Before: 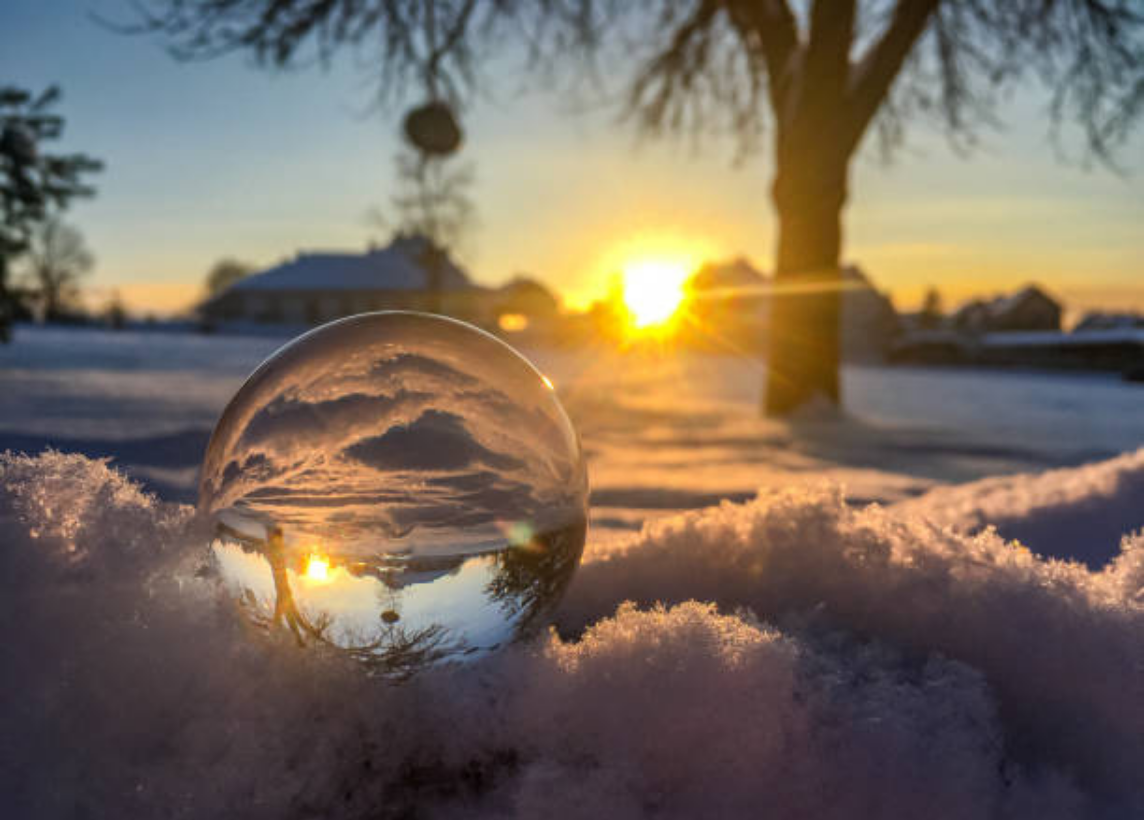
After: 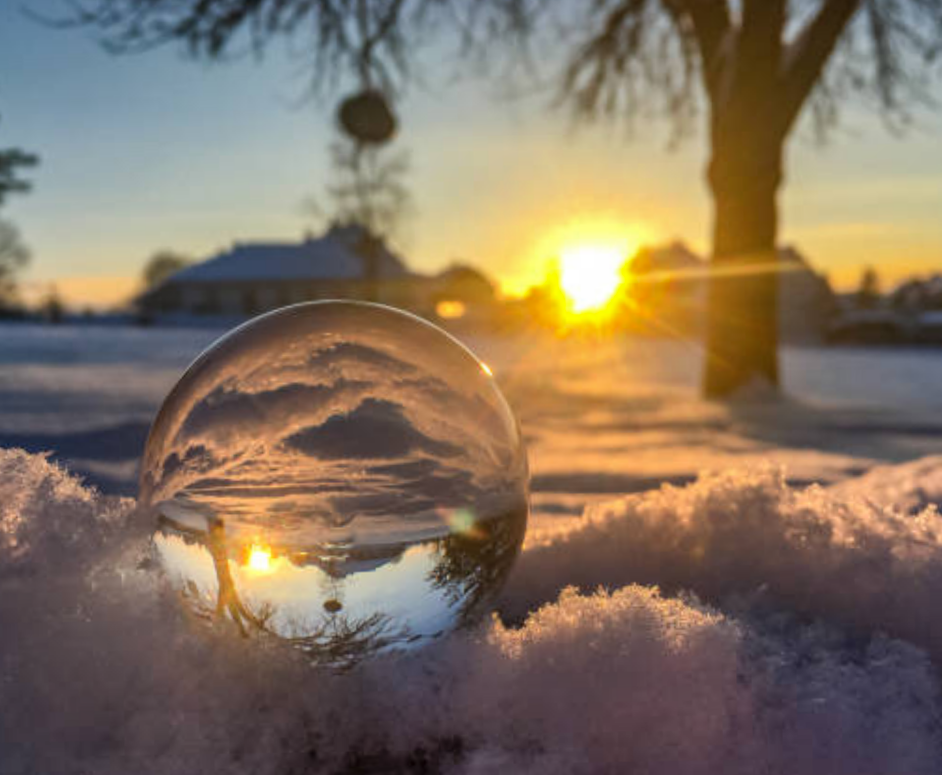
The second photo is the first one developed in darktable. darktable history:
crop and rotate: angle 1°, left 4.281%, top 0.642%, right 11.383%, bottom 2.486%
shadows and highlights: soften with gaussian
